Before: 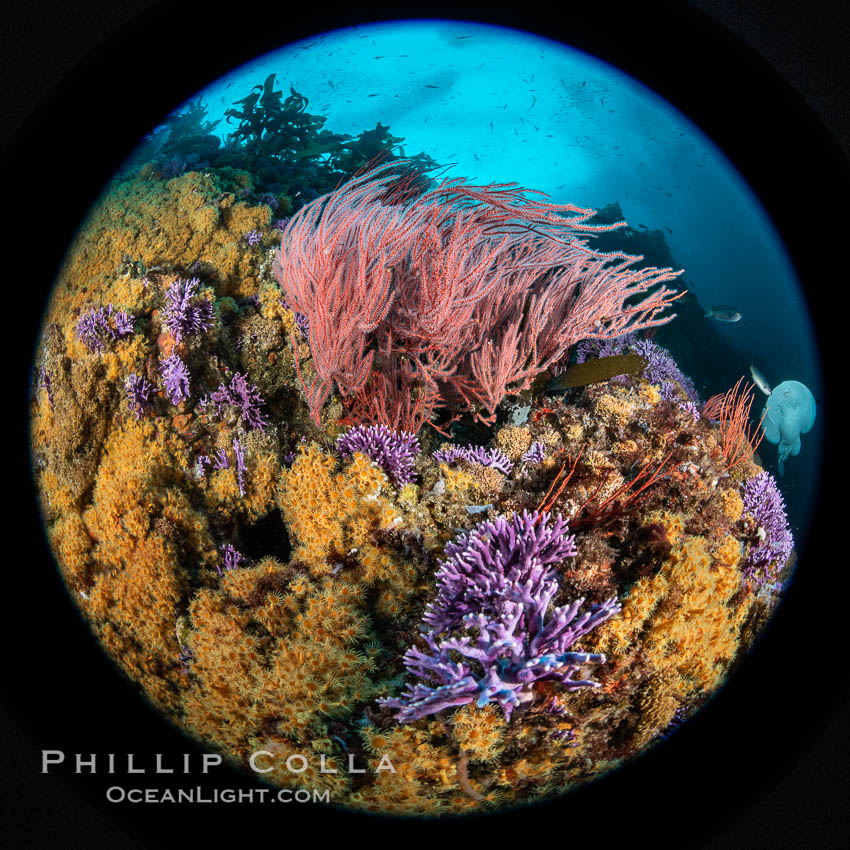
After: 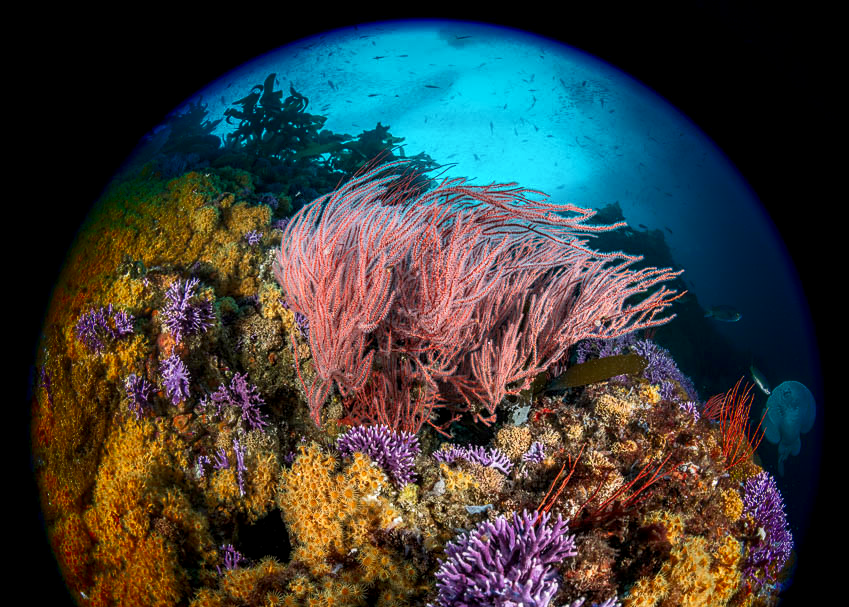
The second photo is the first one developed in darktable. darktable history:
local contrast: highlights 26%, shadows 74%, midtone range 0.745
contrast equalizer: octaves 7, y [[0.513, 0.565, 0.608, 0.562, 0.512, 0.5], [0.5 ×6], [0.5, 0.5, 0.5, 0.528, 0.598, 0.658], [0 ×6], [0 ×6]], mix -0.308
tone equalizer: on, module defaults
crop: right 0%, bottom 28.523%
shadows and highlights: shadows -89.92, highlights 89.19, soften with gaussian
